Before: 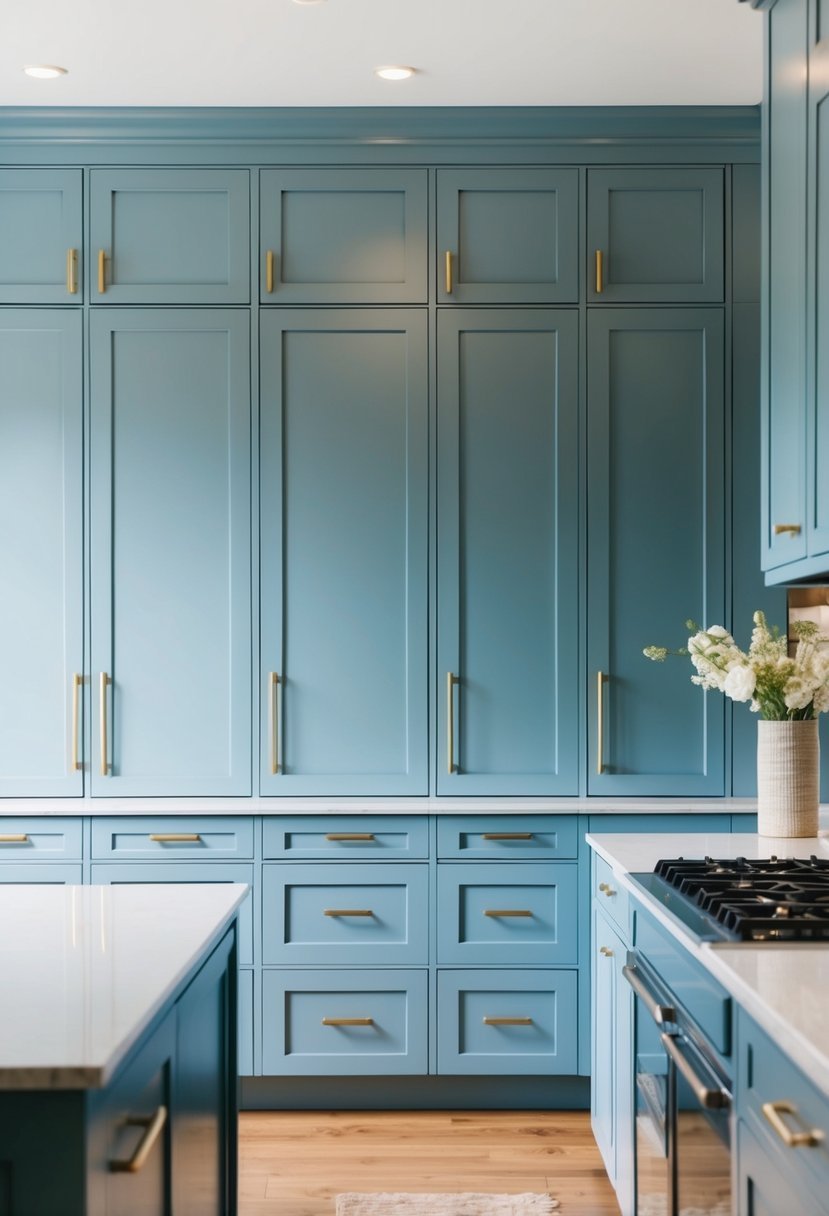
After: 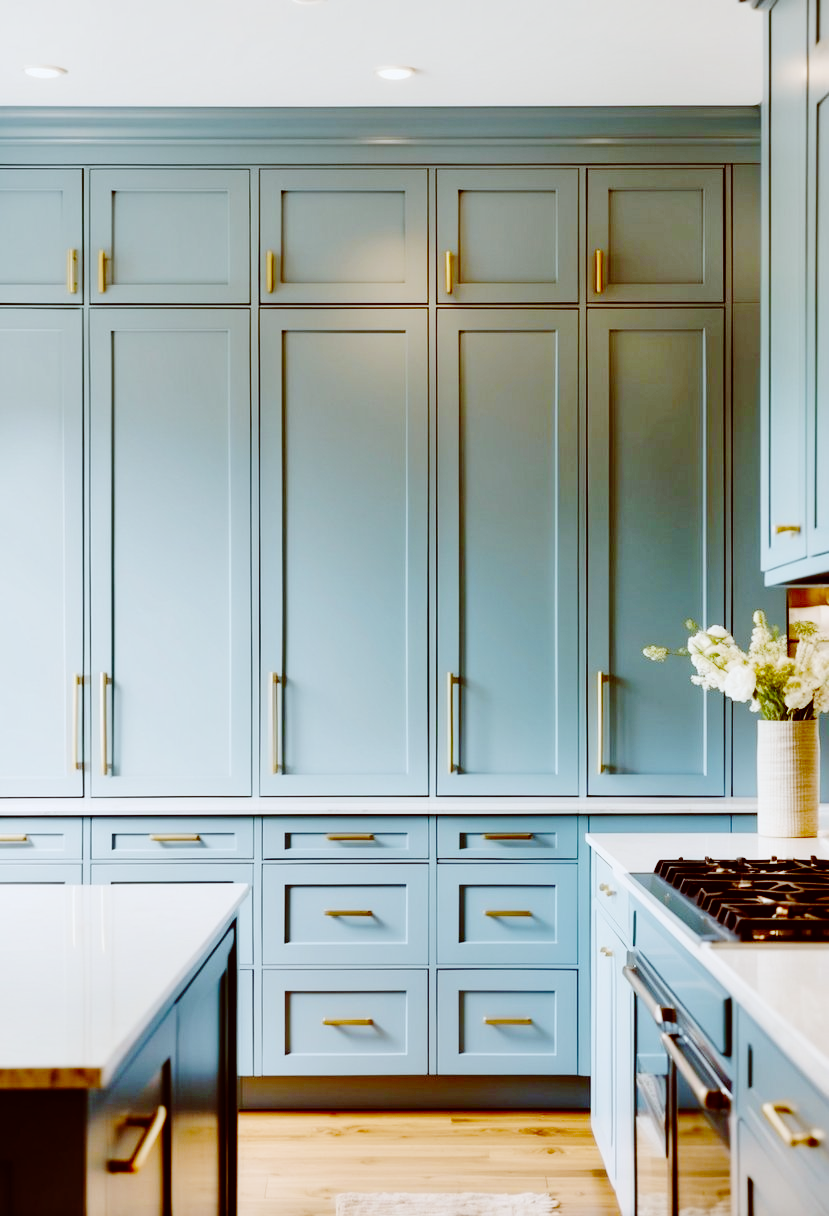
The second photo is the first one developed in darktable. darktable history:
base curve: curves: ch0 [(0, 0) (0.036, 0.01) (0.123, 0.254) (0.258, 0.504) (0.507, 0.748) (1, 1)], preserve colors none
color balance: lift [1, 1.011, 0.999, 0.989], gamma [1.109, 1.045, 1.039, 0.955], gain [0.917, 0.936, 0.952, 1.064], contrast 2.32%, contrast fulcrum 19%, output saturation 101%
white balance: red 0.978, blue 0.999
shadows and highlights: low approximation 0.01, soften with gaussian
